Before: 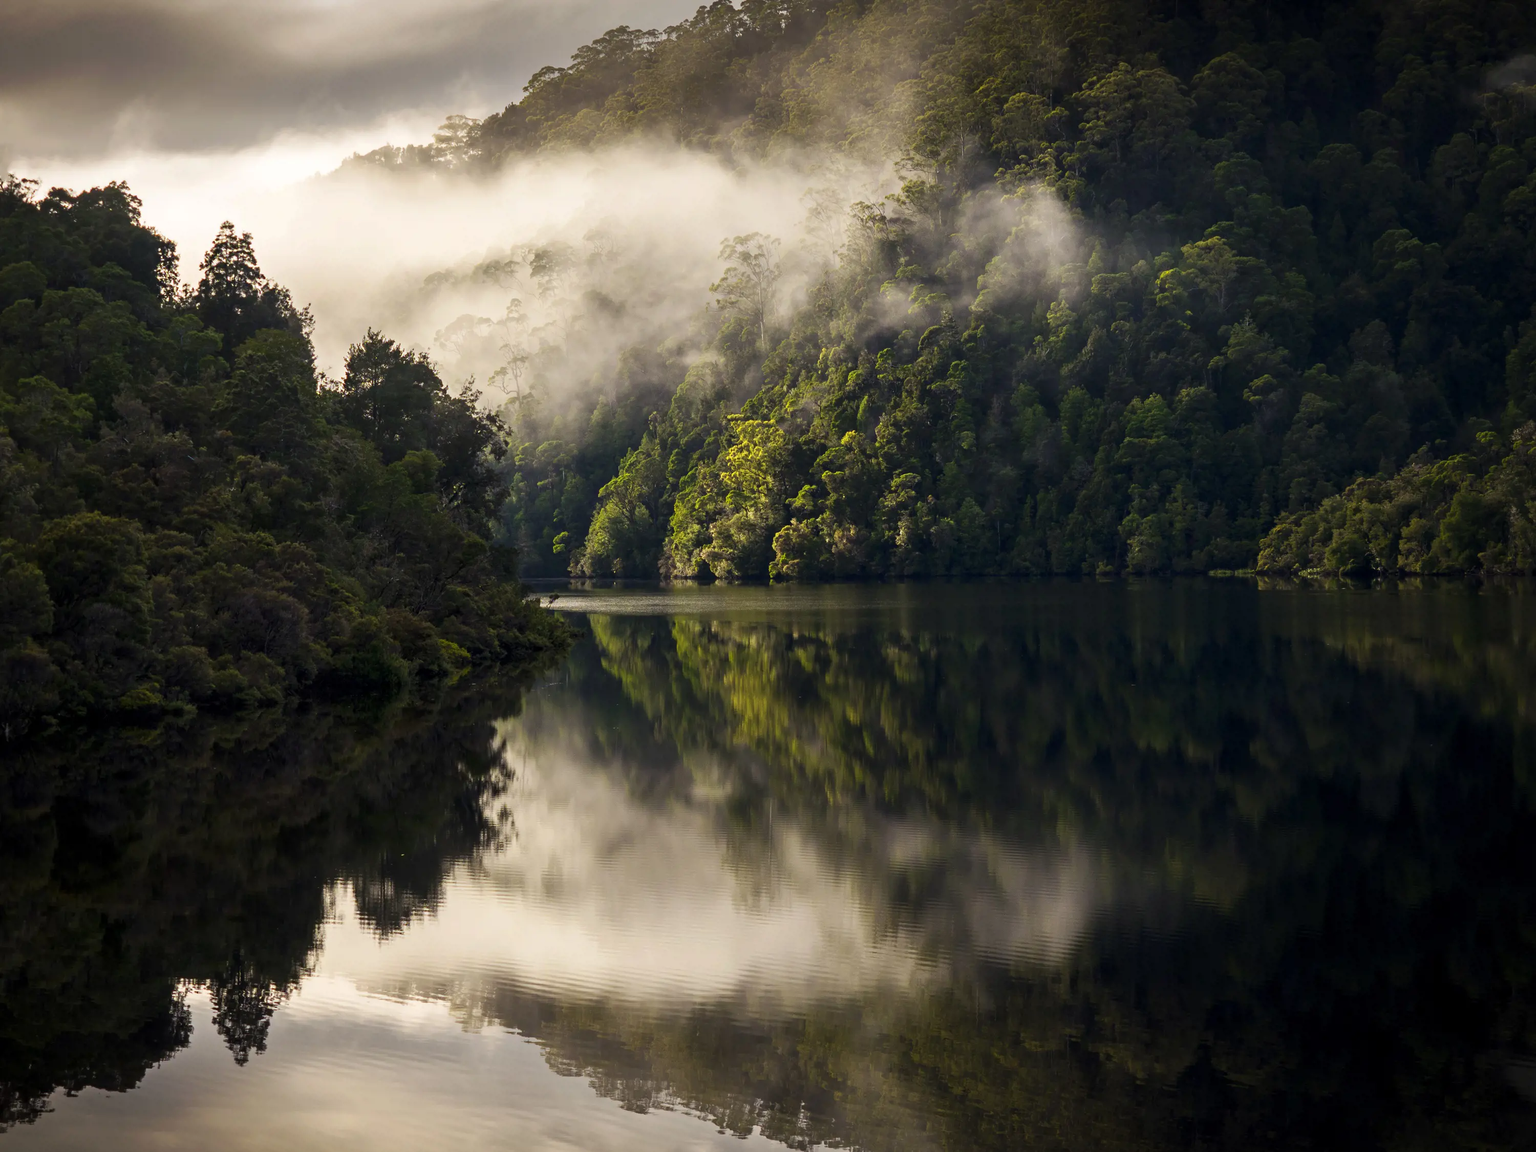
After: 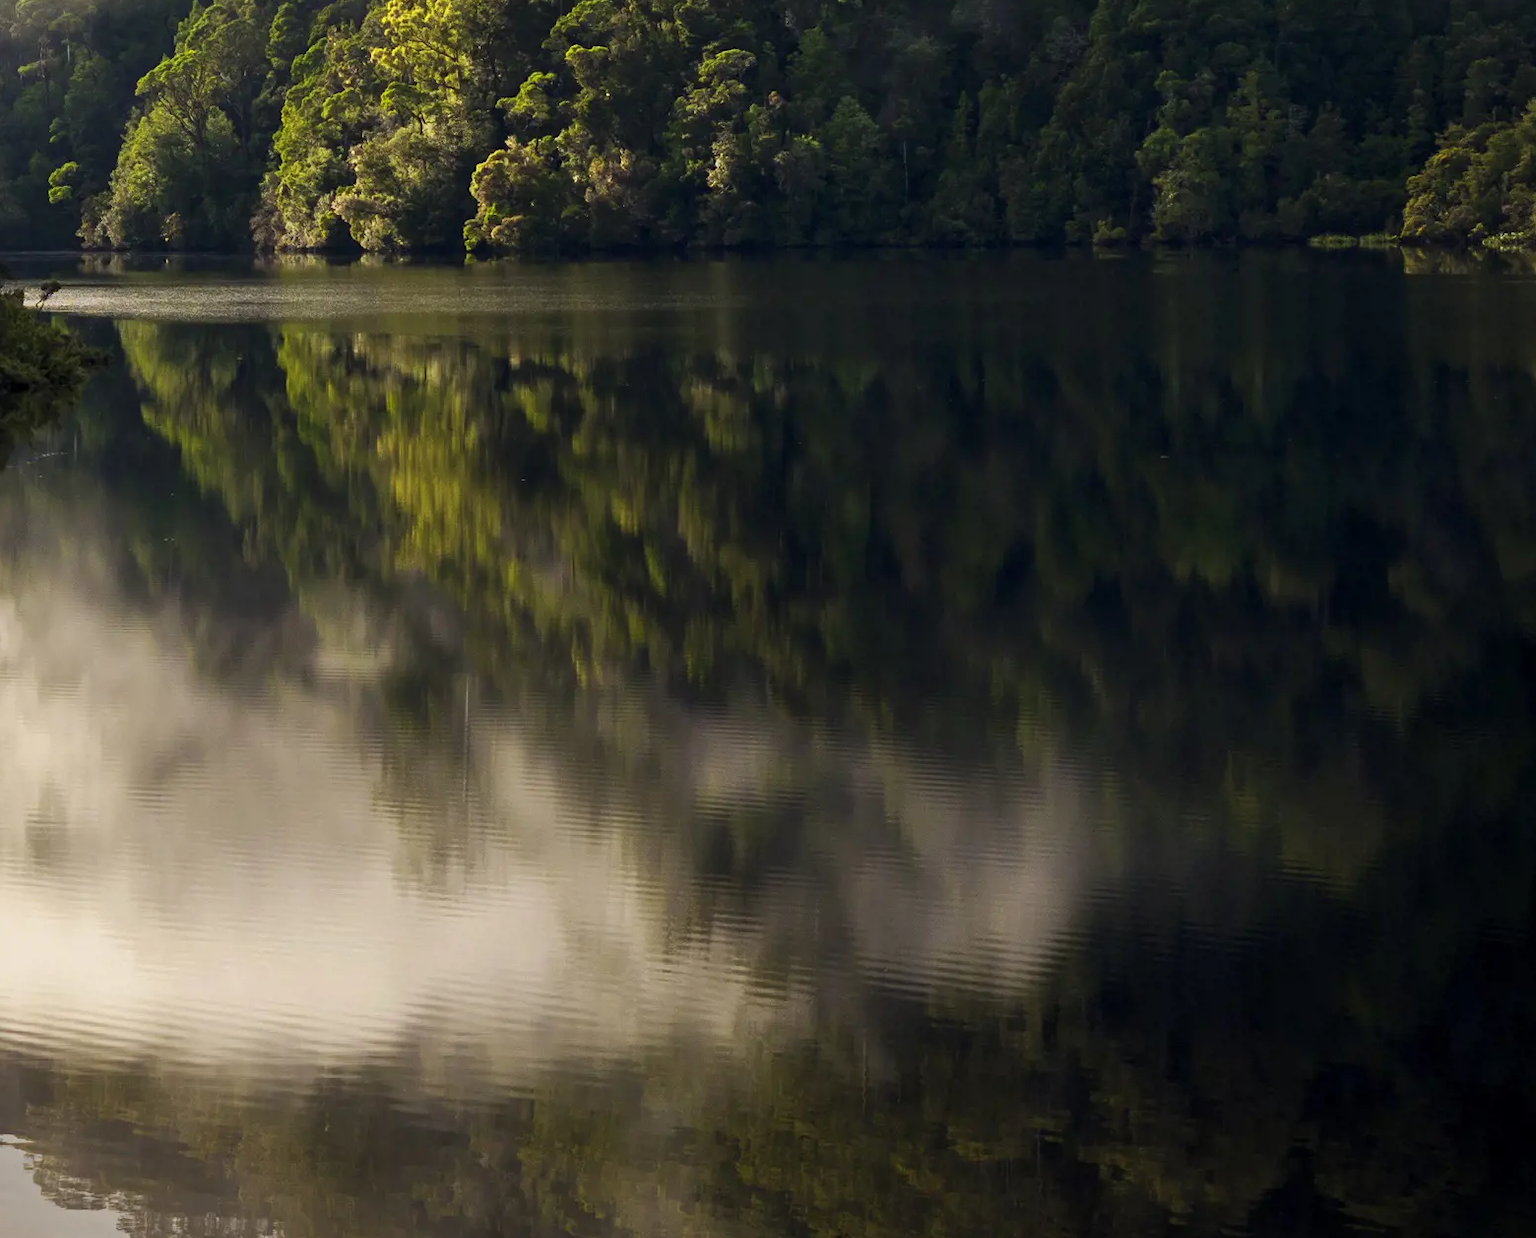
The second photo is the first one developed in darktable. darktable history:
crop: left 34.378%, top 38.869%, right 13.618%, bottom 5.177%
